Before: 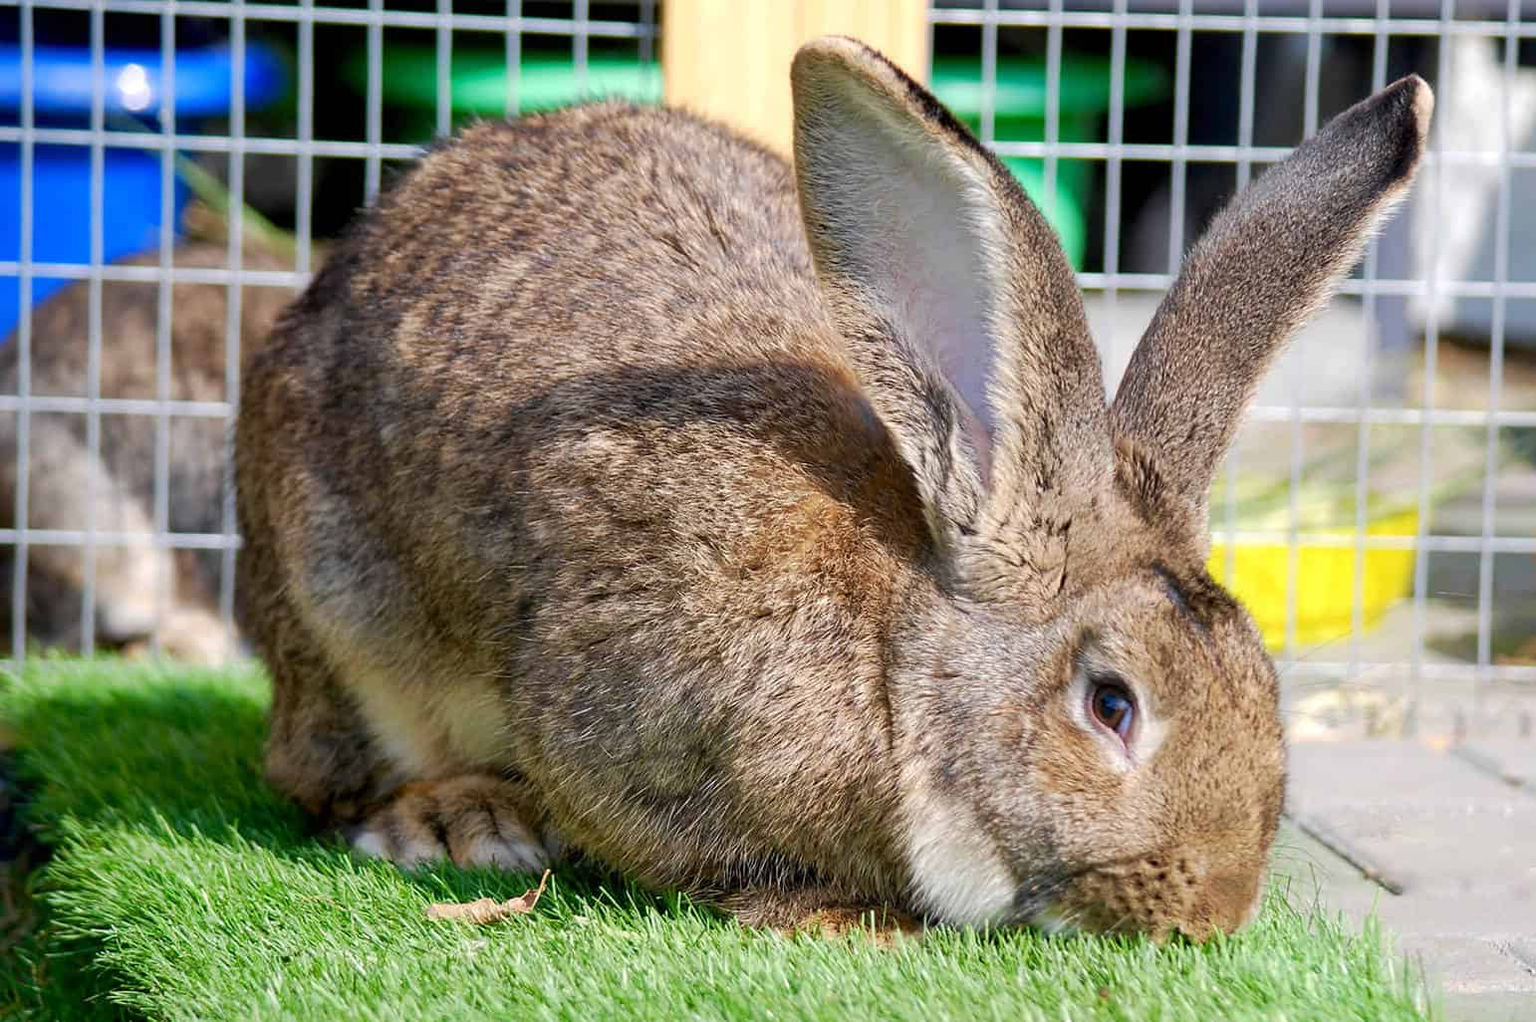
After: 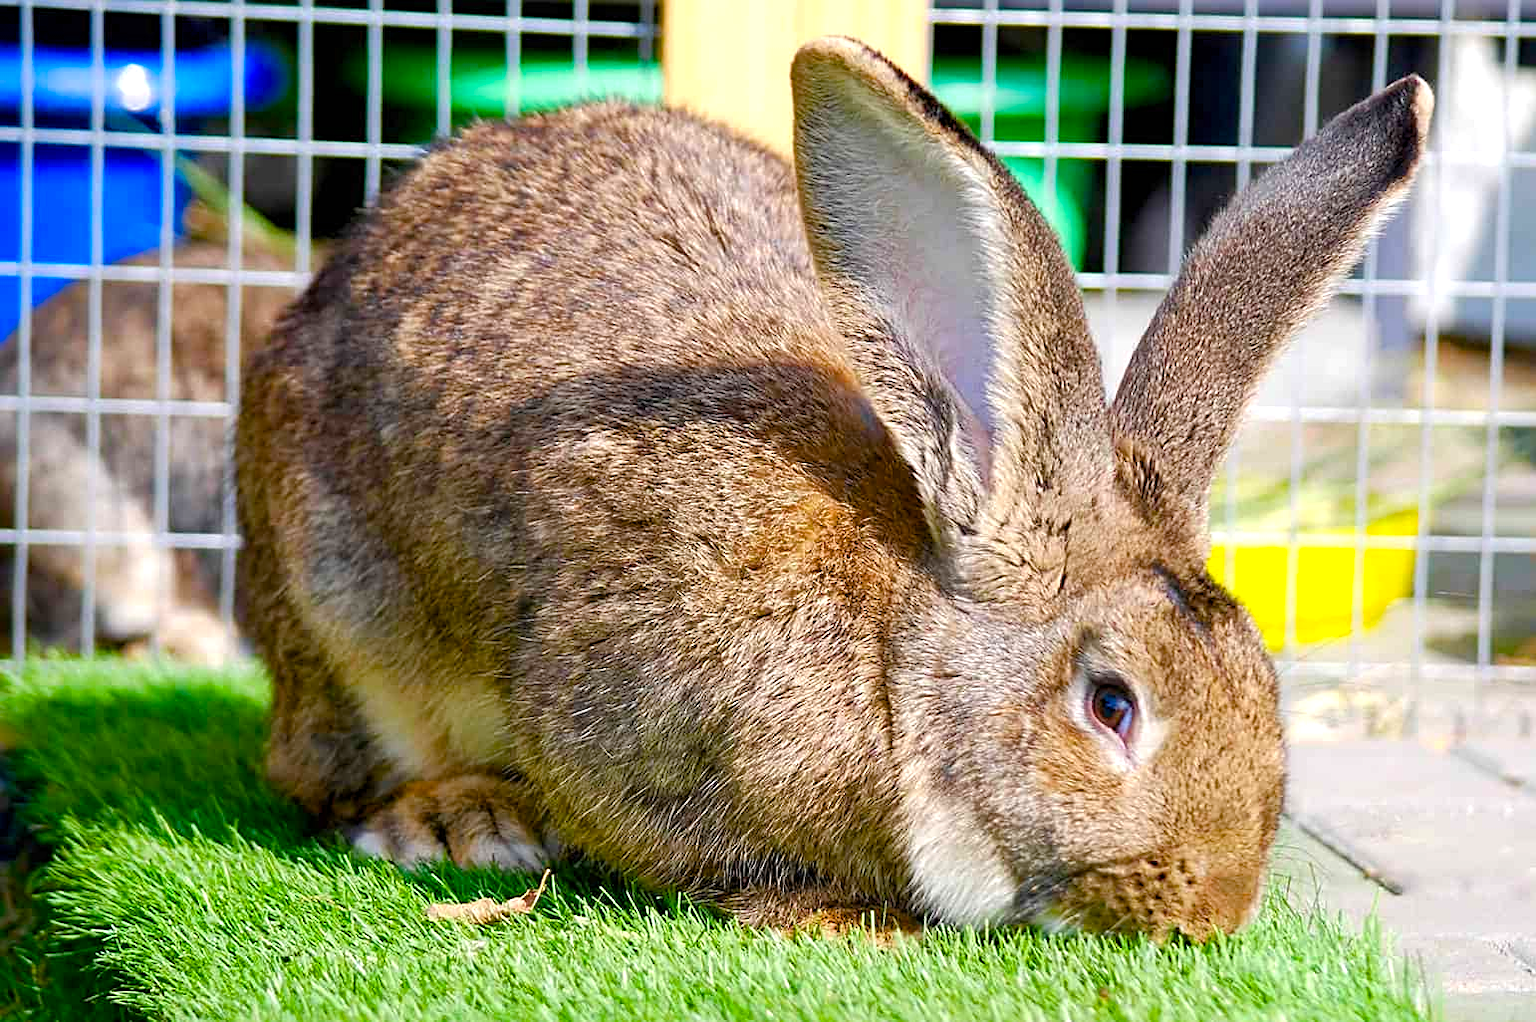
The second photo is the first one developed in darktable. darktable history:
color balance rgb: perceptual saturation grading › global saturation 20%, perceptual saturation grading › highlights 2.516%, perceptual saturation grading › shadows 49.419%
sharpen: radius 2.527, amount 0.333
exposure: exposure 0.298 EV, compensate highlight preservation false
